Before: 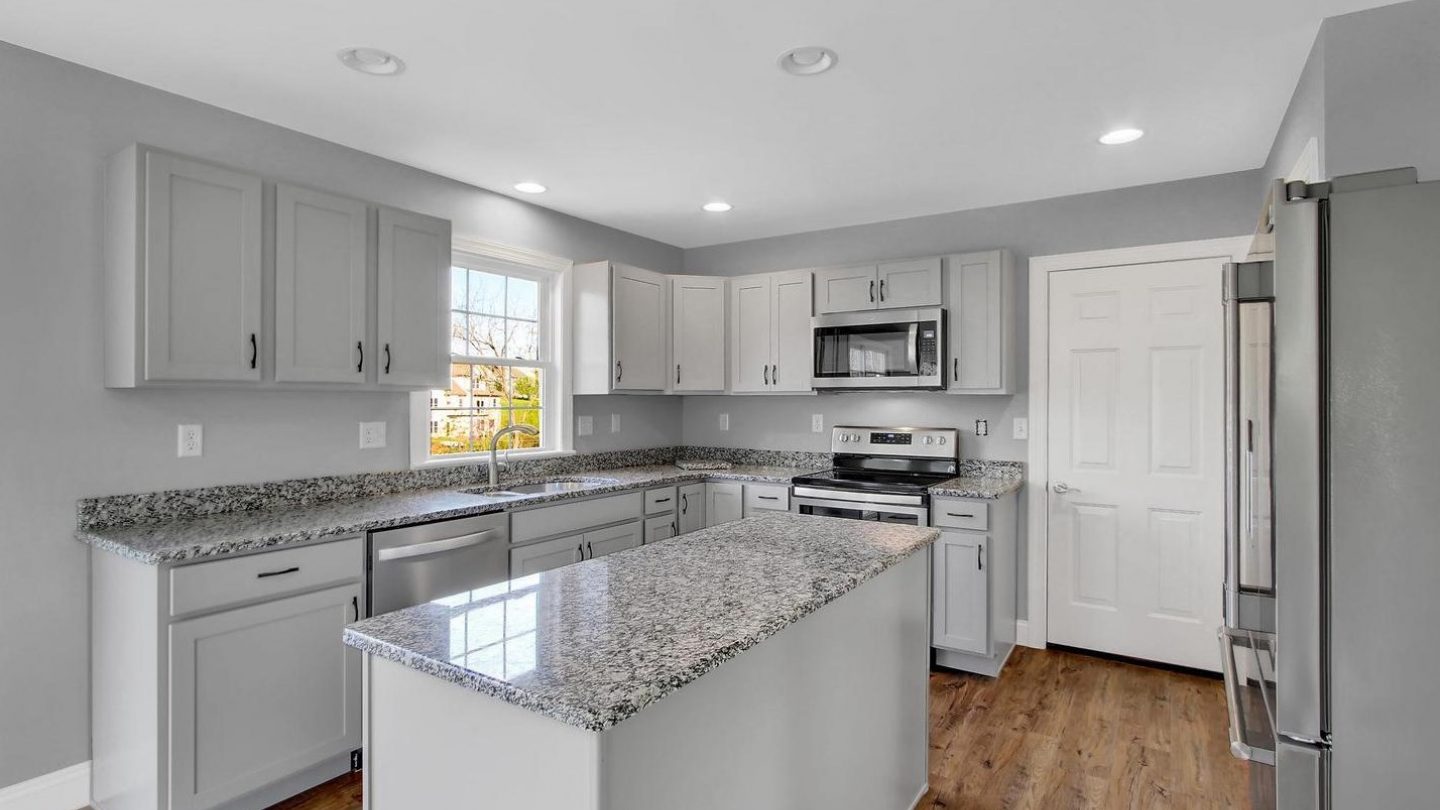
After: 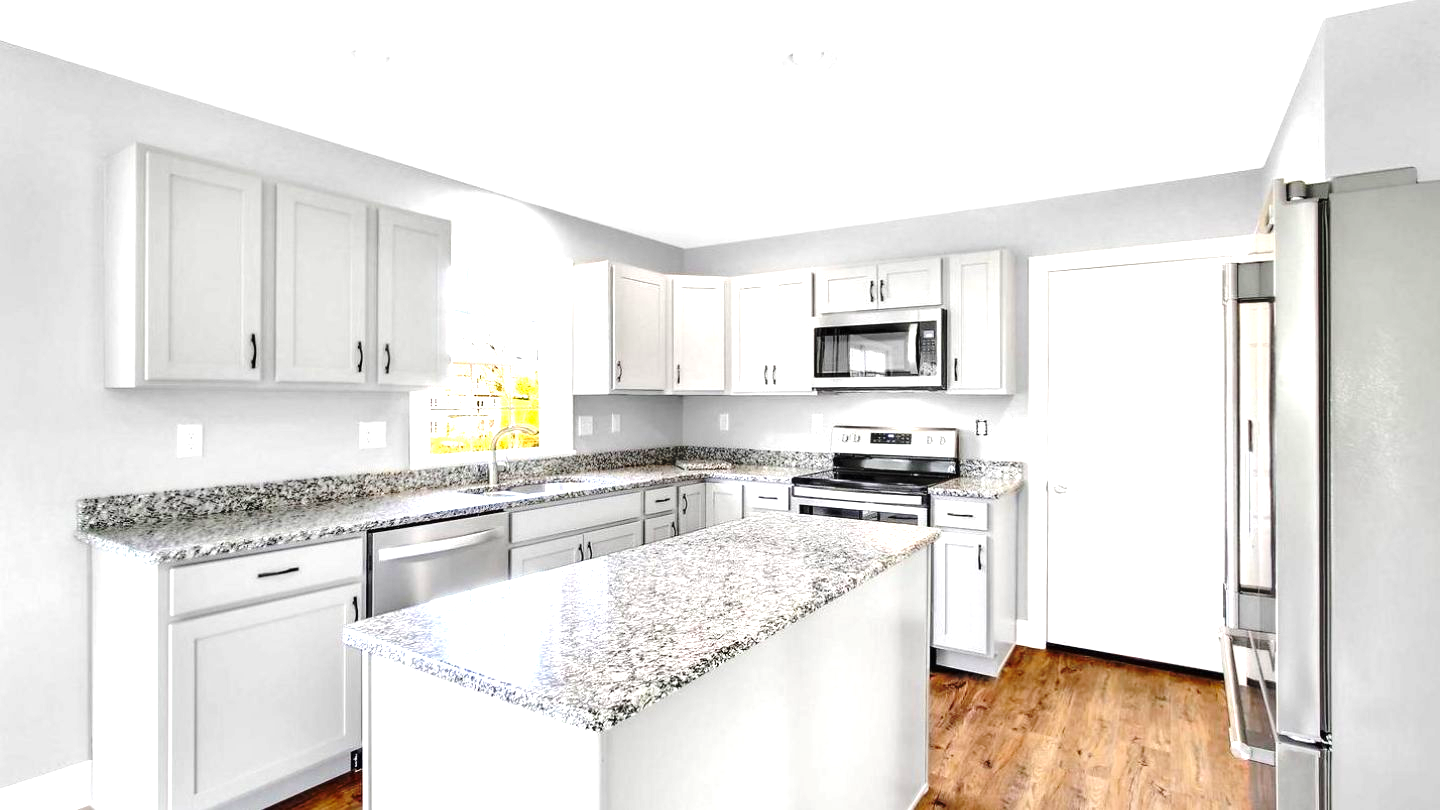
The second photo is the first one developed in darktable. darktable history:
base curve: curves: ch0 [(0, 0) (0.073, 0.04) (0.157, 0.139) (0.492, 0.492) (0.758, 0.758) (1, 1)], preserve colors none
exposure: black level correction 0, exposure 1.45 EV, compensate exposure bias true, compensate highlight preservation false
